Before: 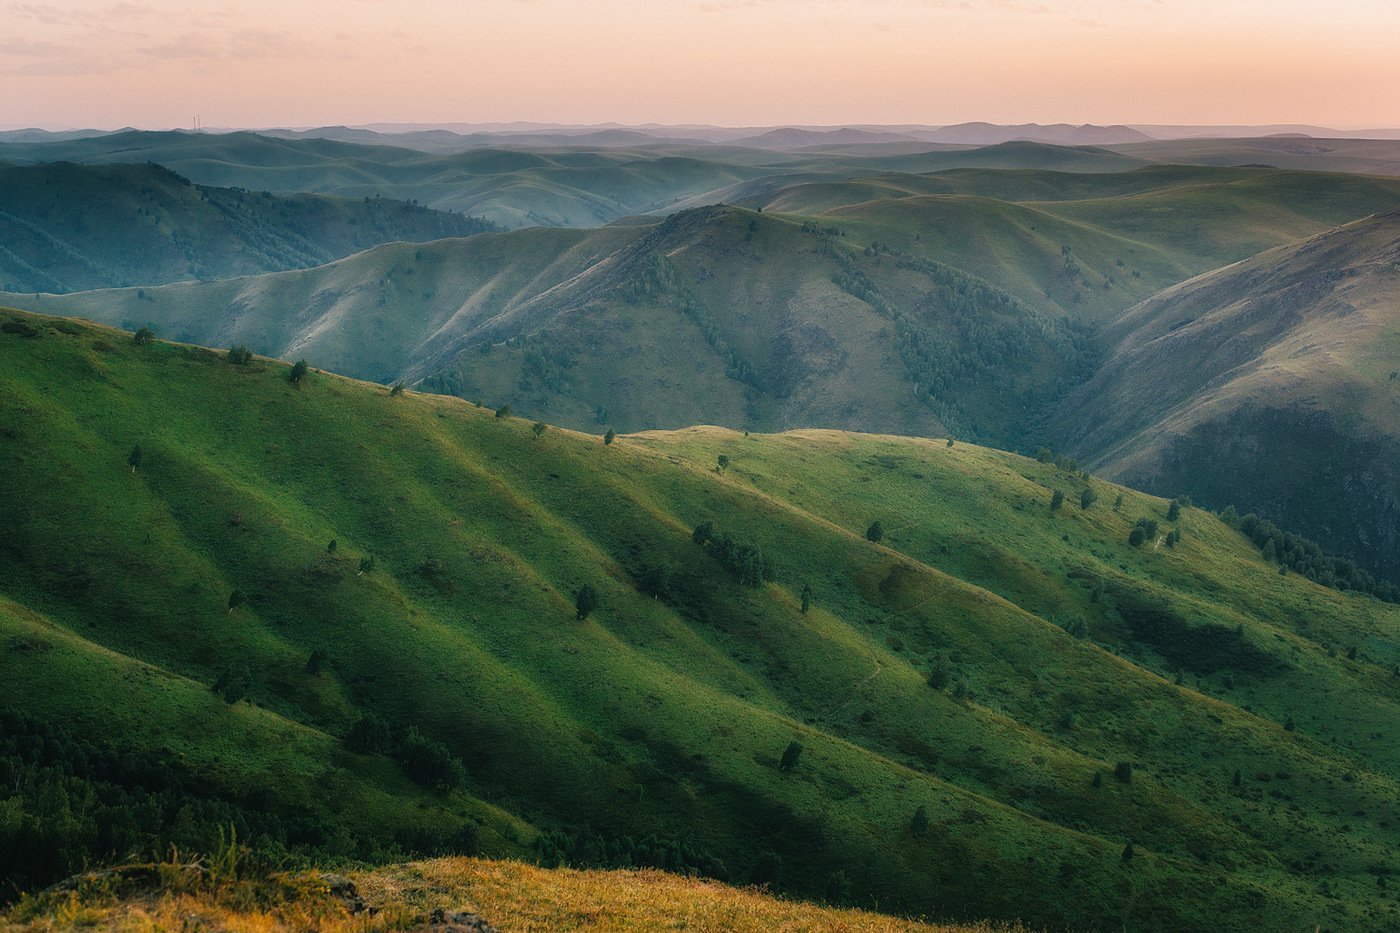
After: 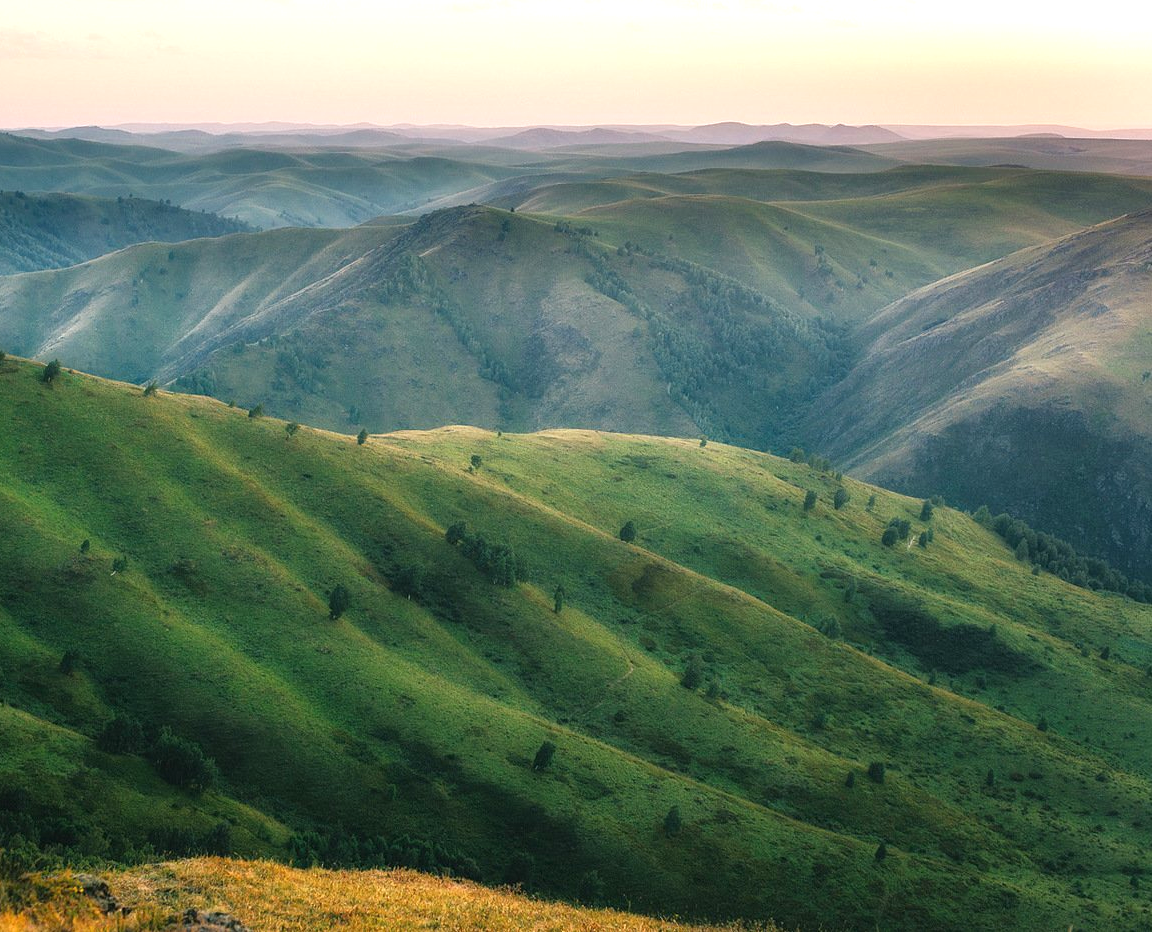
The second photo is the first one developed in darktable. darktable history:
exposure: black level correction 0, exposure 0.701 EV, compensate exposure bias true, compensate highlight preservation false
crop: left 17.708%, bottom 0.044%
